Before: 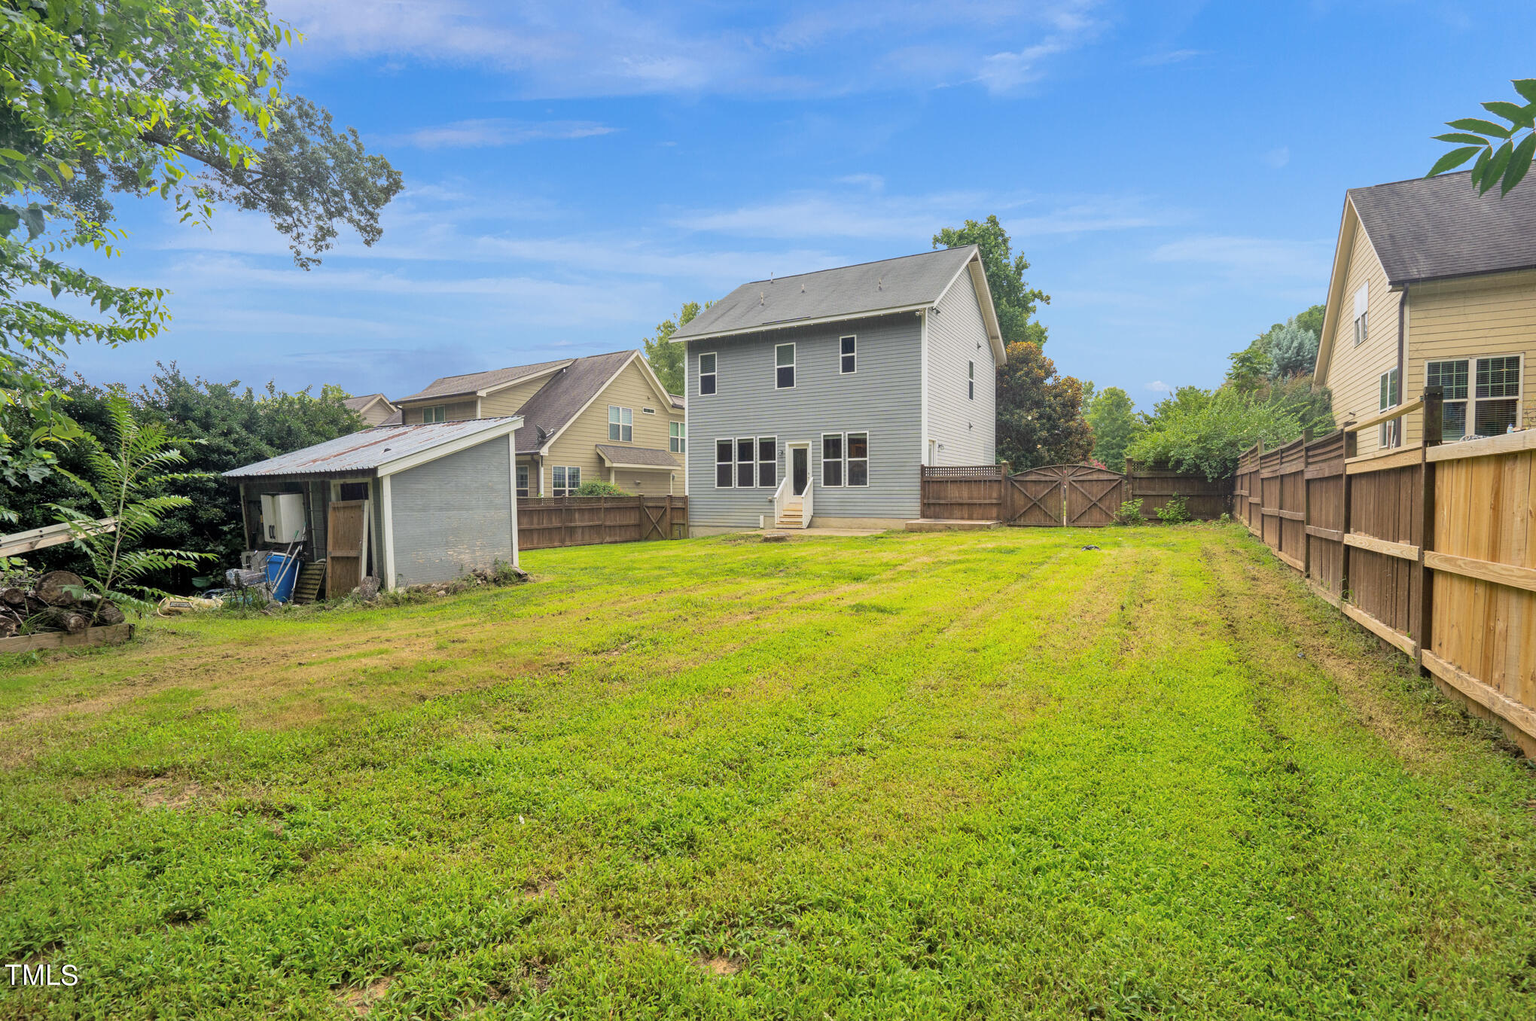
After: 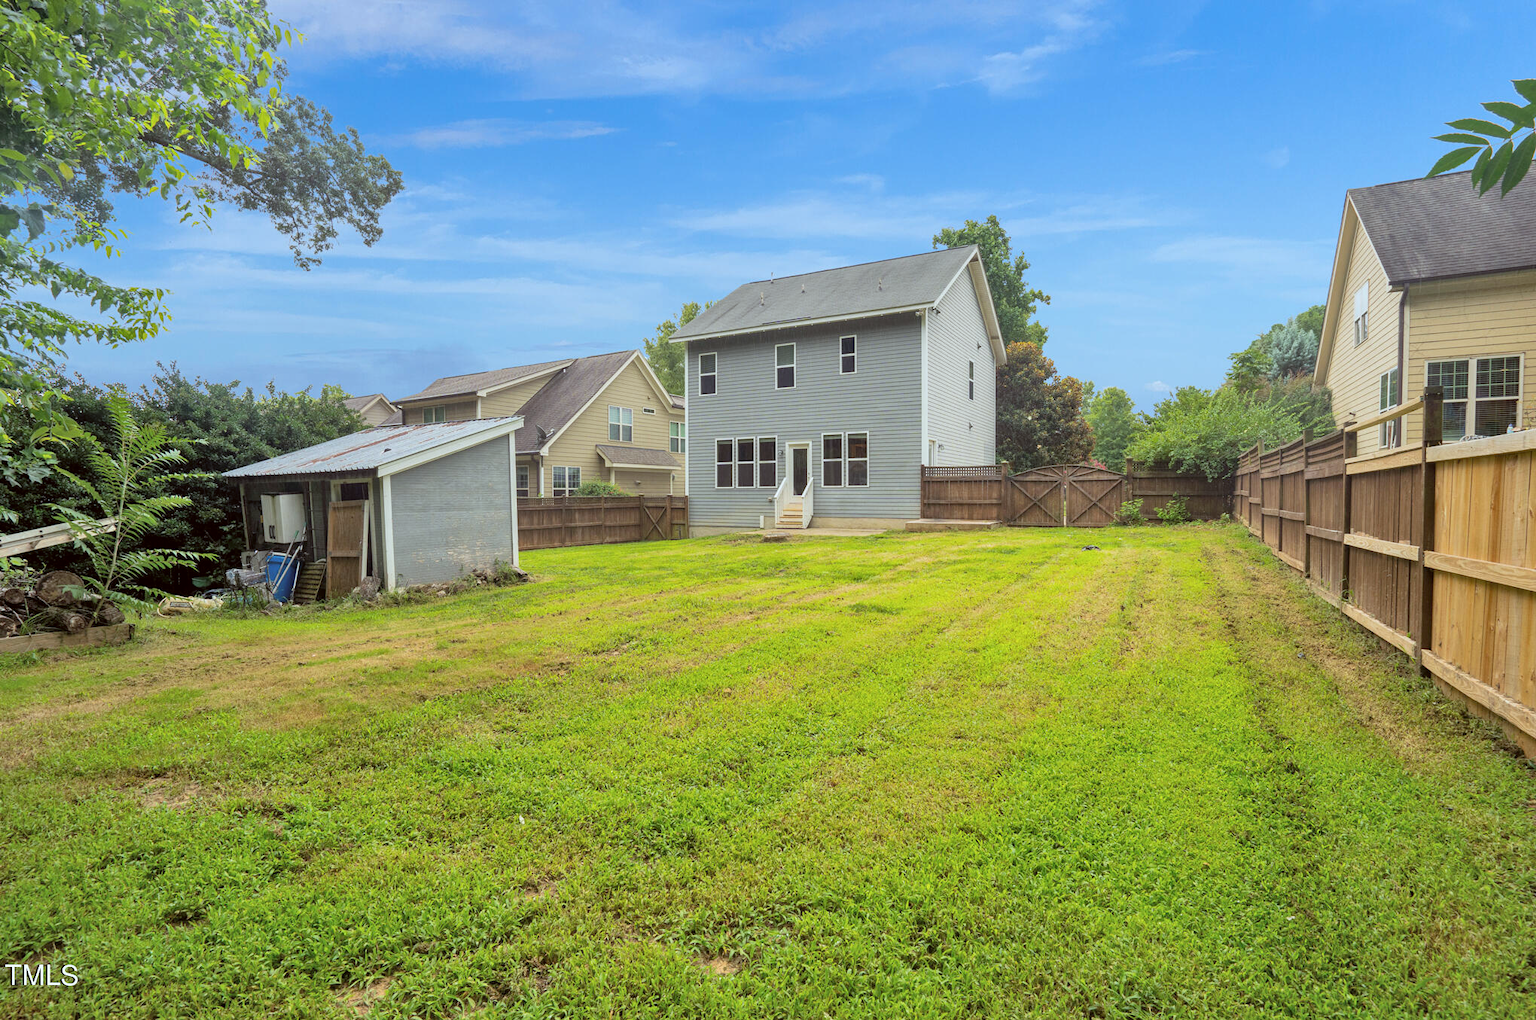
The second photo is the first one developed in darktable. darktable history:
color correction: highlights a* -5.04, highlights b* -4.4, shadows a* 3.84, shadows b* 4.45
